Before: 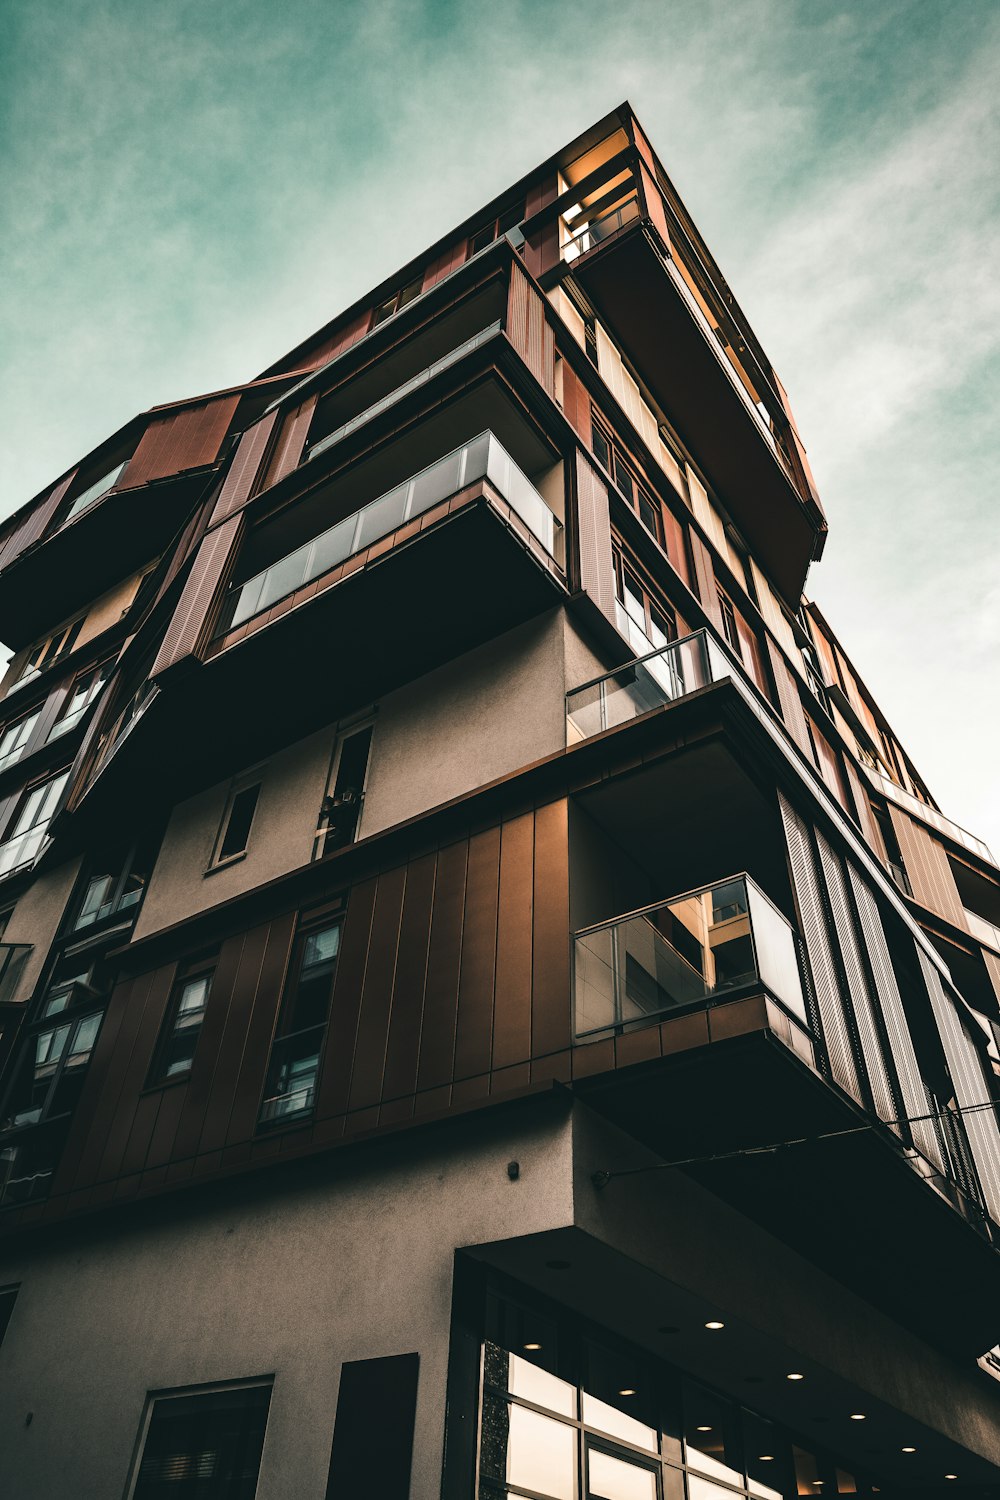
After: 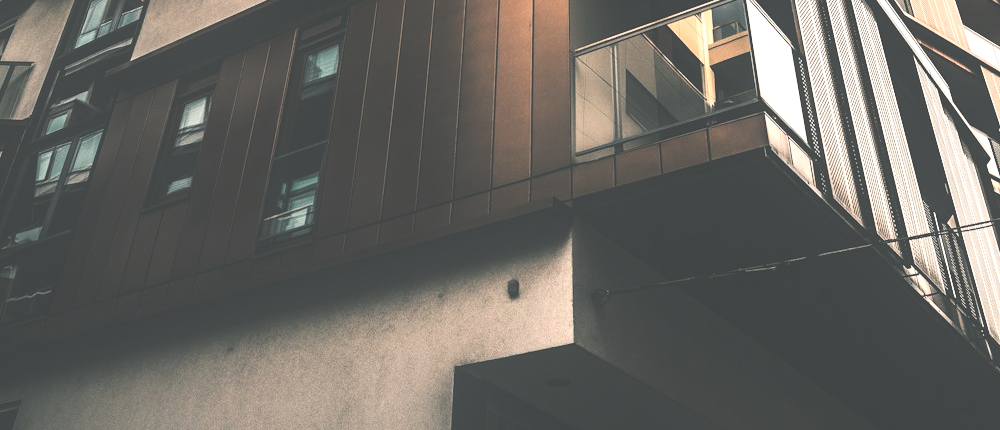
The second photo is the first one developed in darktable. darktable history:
contrast brightness saturation: contrast 0.154, brightness 0.054
exposure: black level correction -0.041, exposure 0.061 EV, compensate highlight preservation false
tone equalizer: -8 EV -0.753 EV, -7 EV -0.732 EV, -6 EV -0.626 EV, -5 EV -0.413 EV, -3 EV 0.394 EV, -2 EV 0.6 EV, -1 EV 0.69 EV, +0 EV 0.736 EV
crop and rotate: top 58.862%, bottom 12.439%
